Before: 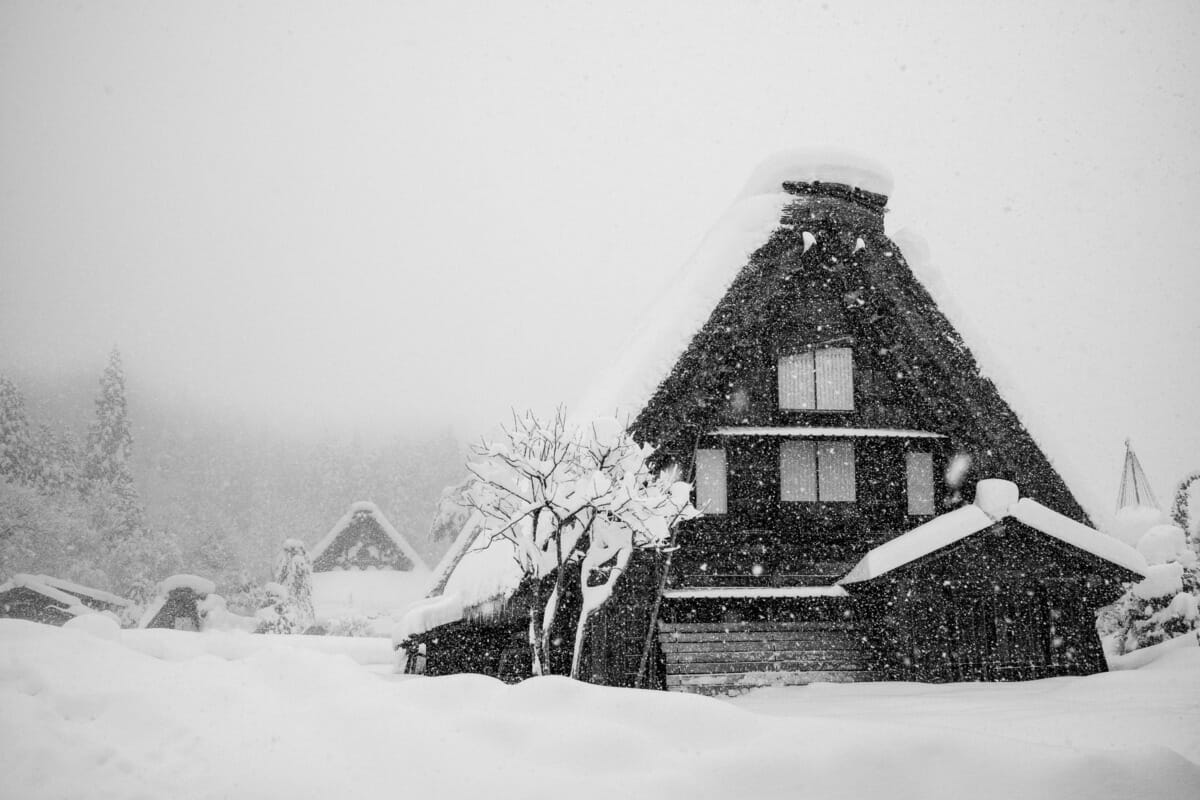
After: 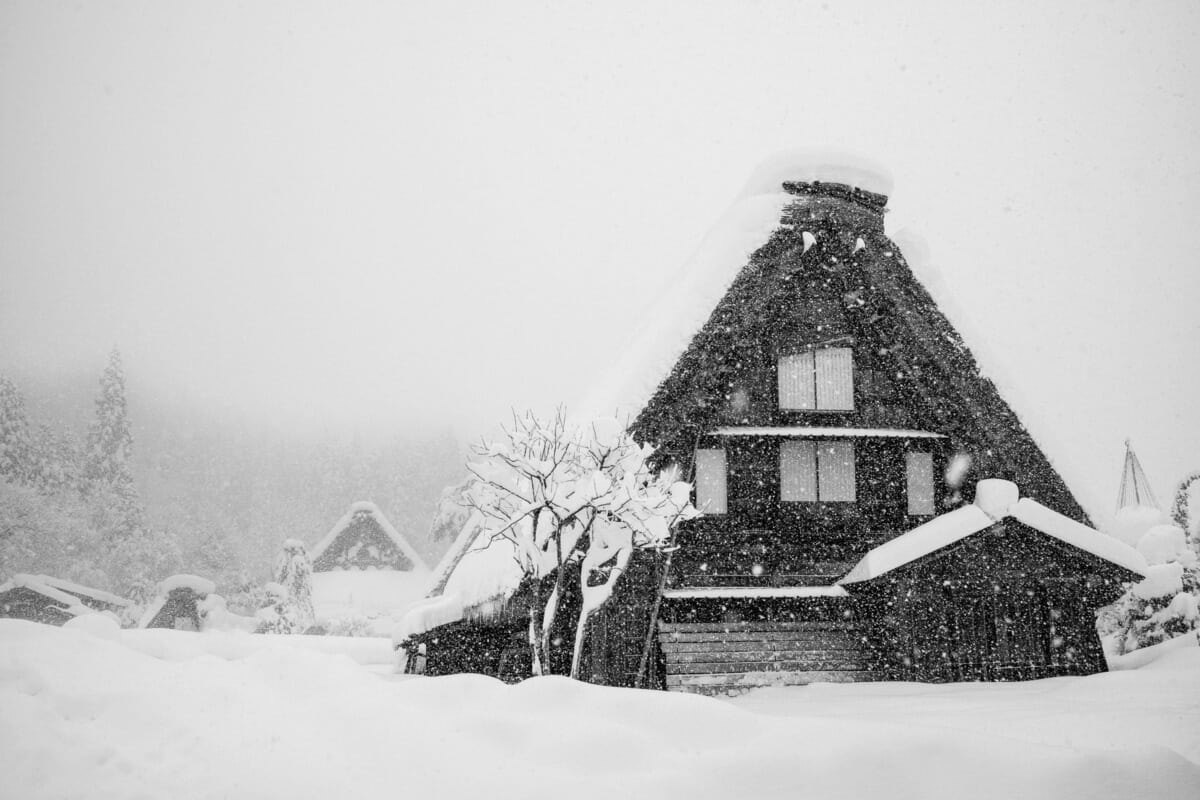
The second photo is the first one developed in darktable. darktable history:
contrast brightness saturation: brightness 0.092, saturation 0.192
